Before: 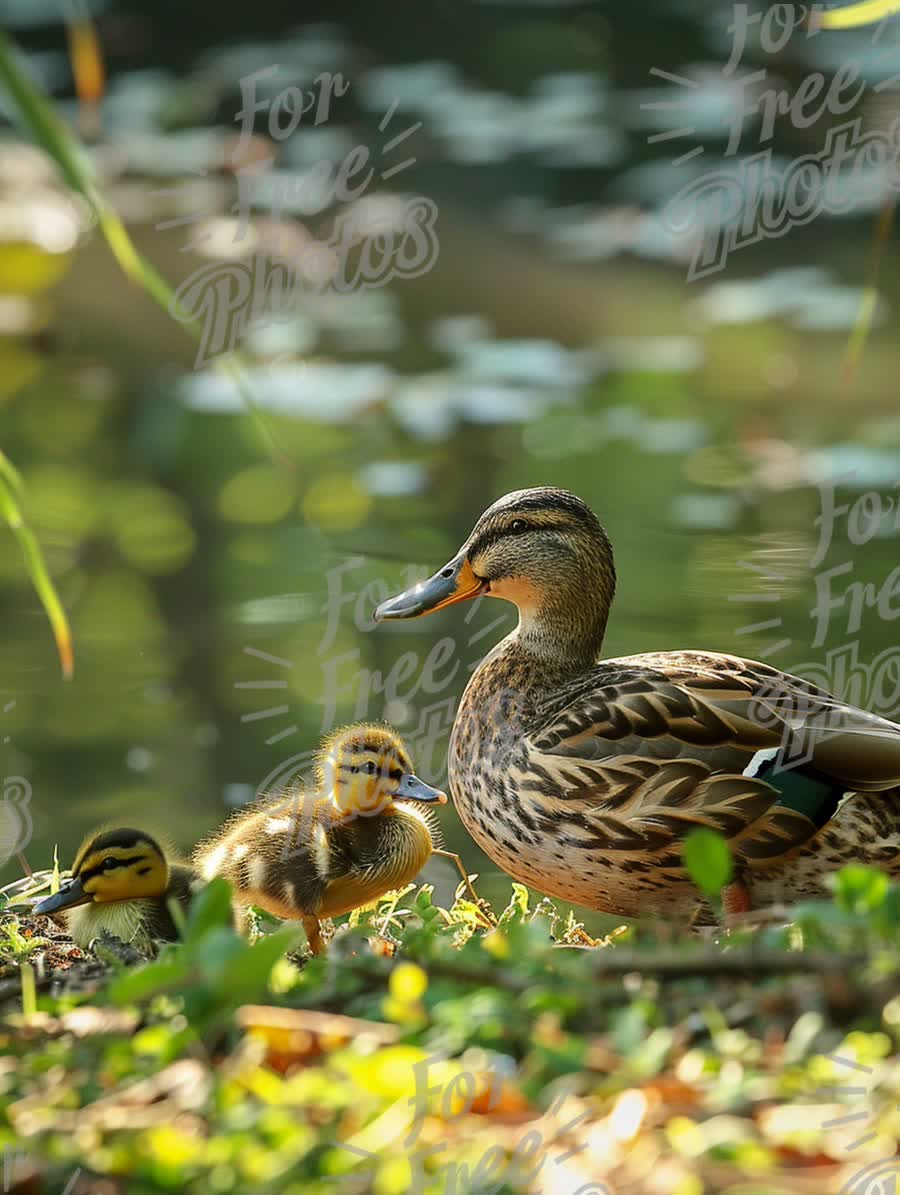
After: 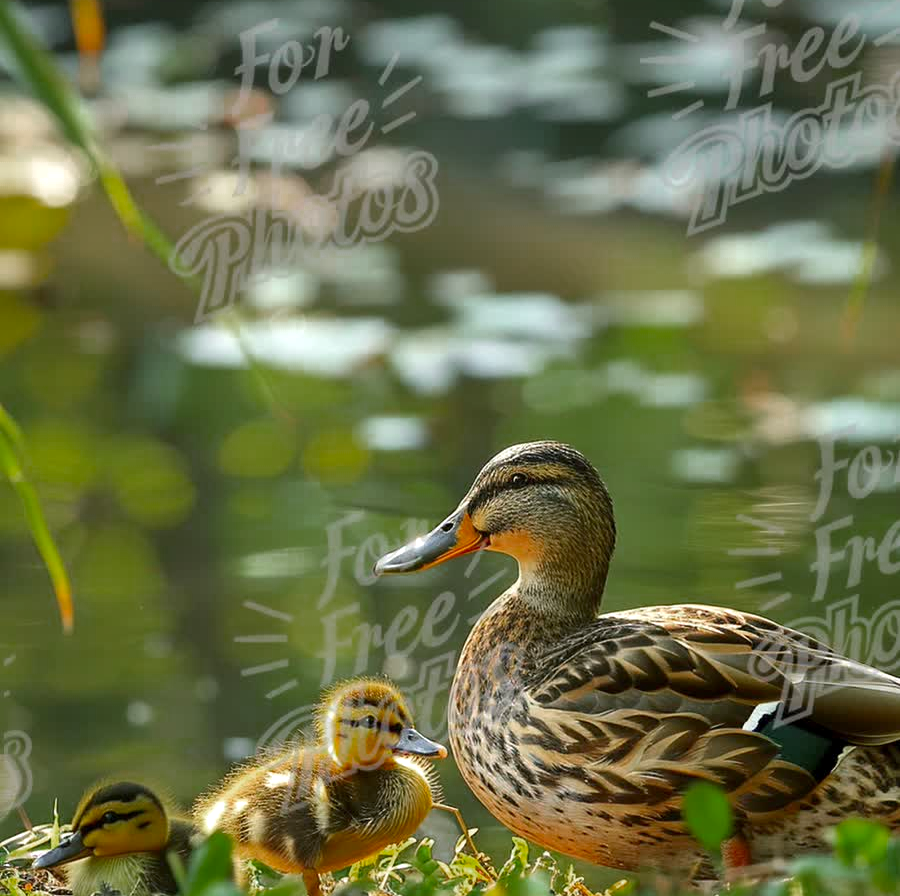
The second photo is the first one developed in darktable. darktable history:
crop: top 3.857%, bottom 21.132%
color zones: curves: ch0 [(0, 0.48) (0.209, 0.398) (0.305, 0.332) (0.429, 0.493) (0.571, 0.5) (0.714, 0.5) (0.857, 0.5) (1, 0.48)]; ch1 [(0, 0.633) (0.143, 0.586) (0.286, 0.489) (0.429, 0.448) (0.571, 0.31) (0.714, 0.335) (0.857, 0.492) (1, 0.633)]; ch2 [(0, 0.448) (0.143, 0.498) (0.286, 0.5) (0.429, 0.5) (0.571, 0.5) (0.714, 0.5) (0.857, 0.5) (1, 0.448)]
shadows and highlights: soften with gaussian
exposure: black level correction 0.001, exposure 0.5 EV, compensate exposure bias true, compensate highlight preservation false
